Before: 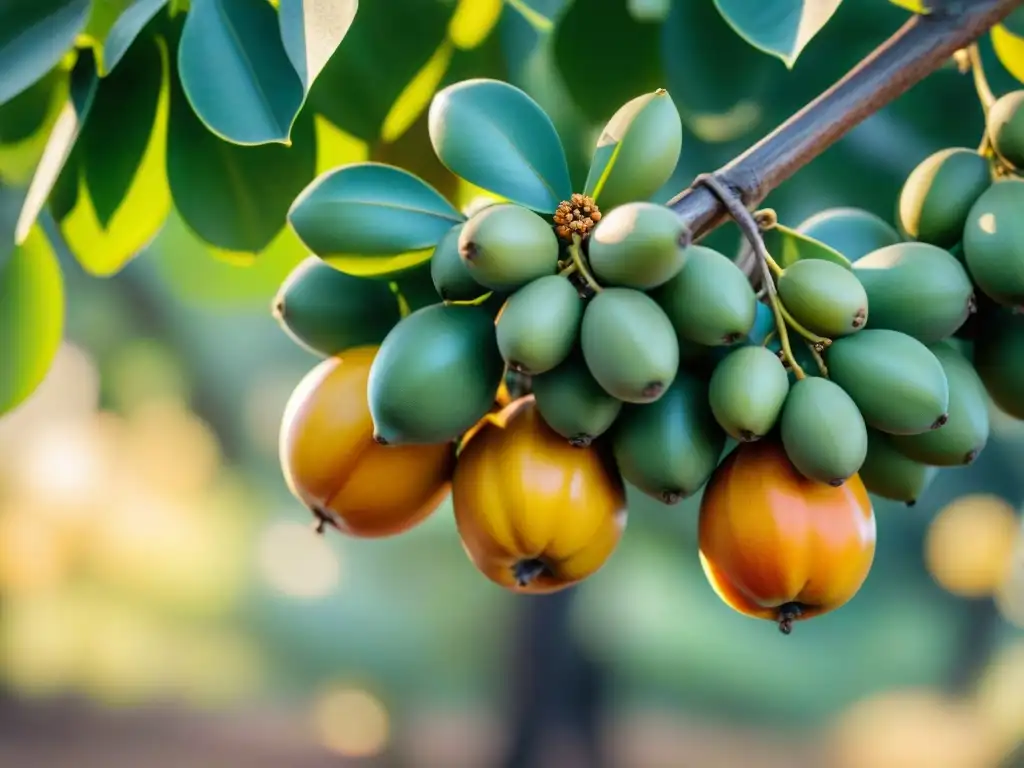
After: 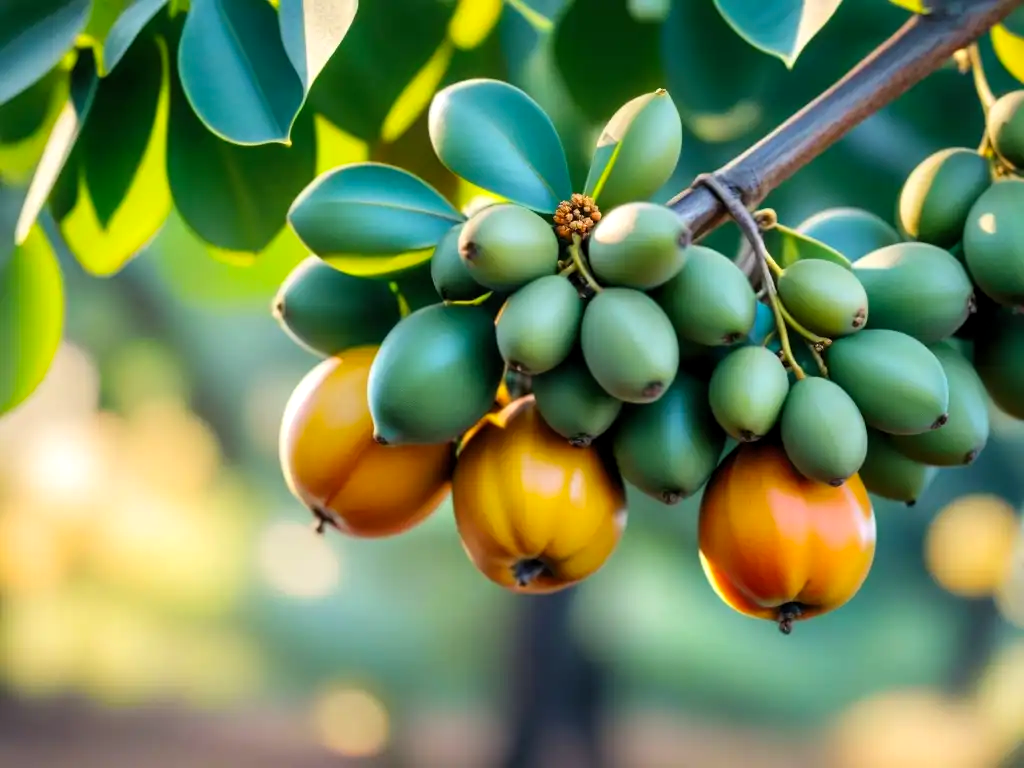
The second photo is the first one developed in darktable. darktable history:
contrast brightness saturation: saturation 0.096
levels: levels [0.016, 0.484, 0.953]
